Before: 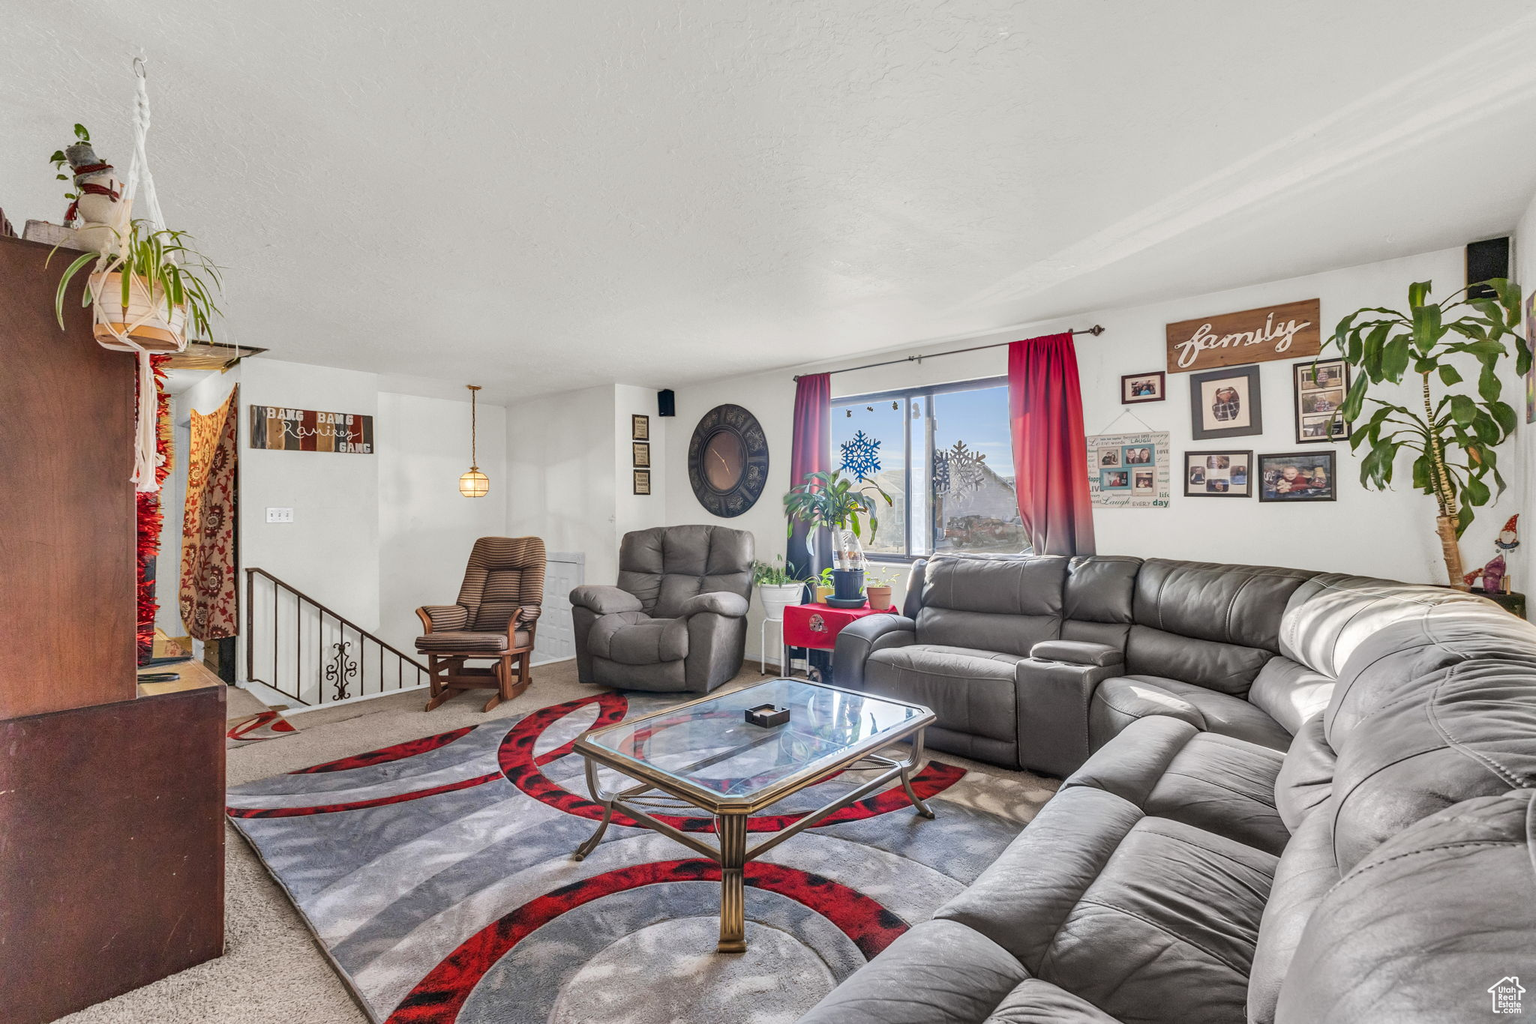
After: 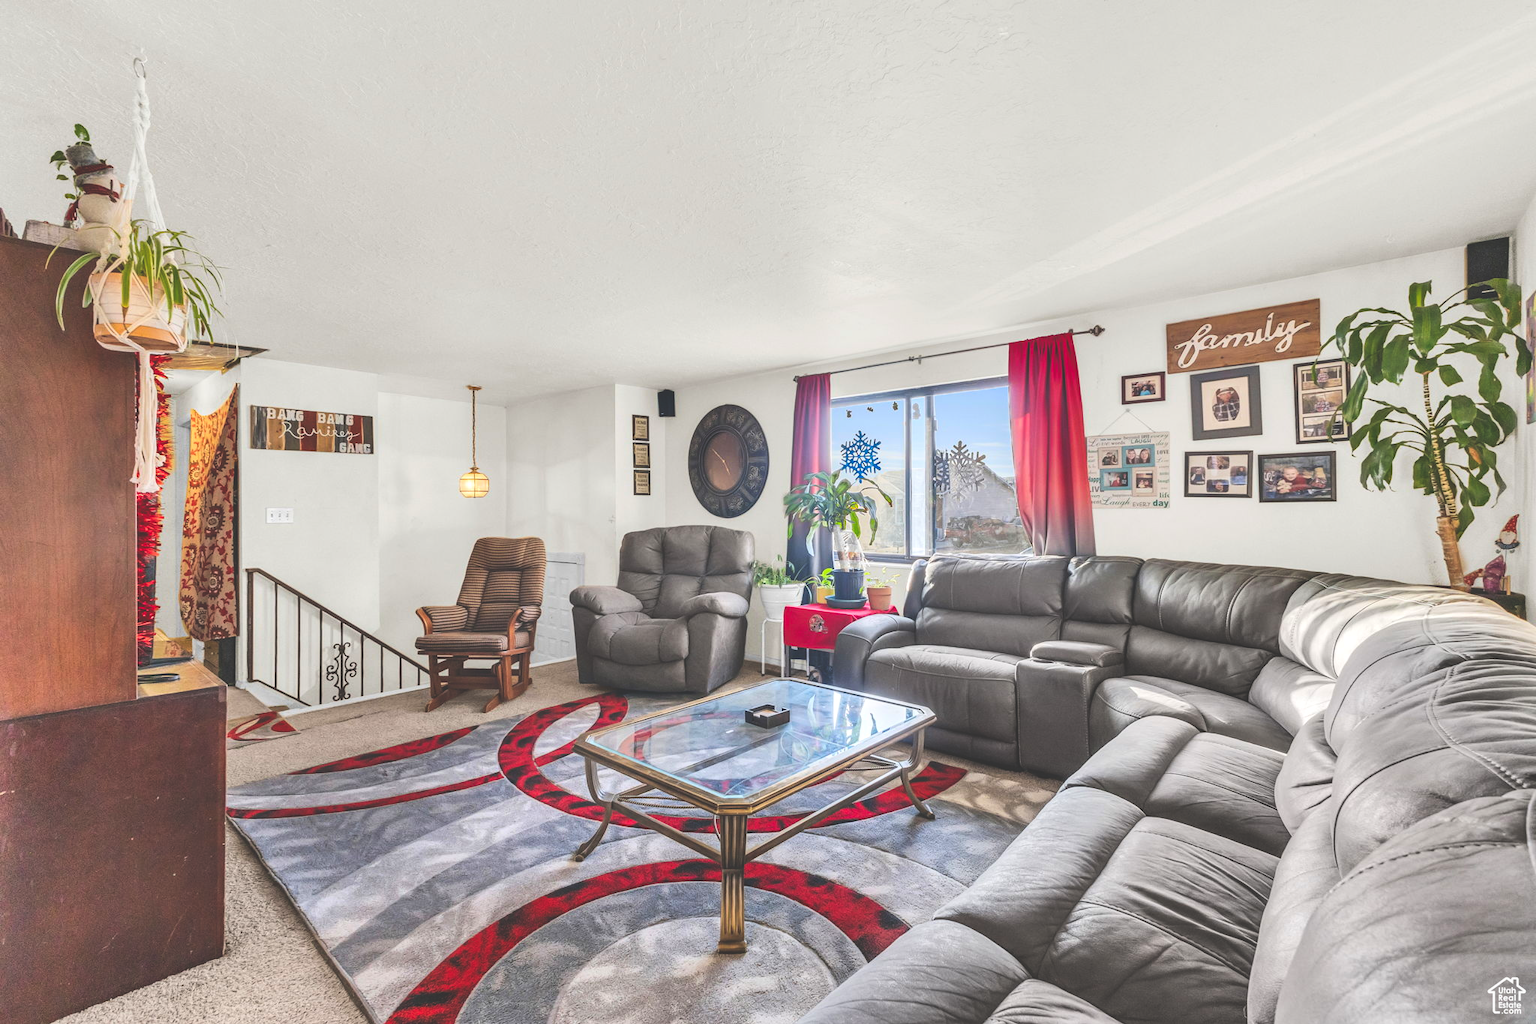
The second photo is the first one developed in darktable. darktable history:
contrast brightness saturation: contrast 0.16, saturation 0.32
exposure: black level correction -0.041, exposure 0.064 EV, compensate highlight preservation false
